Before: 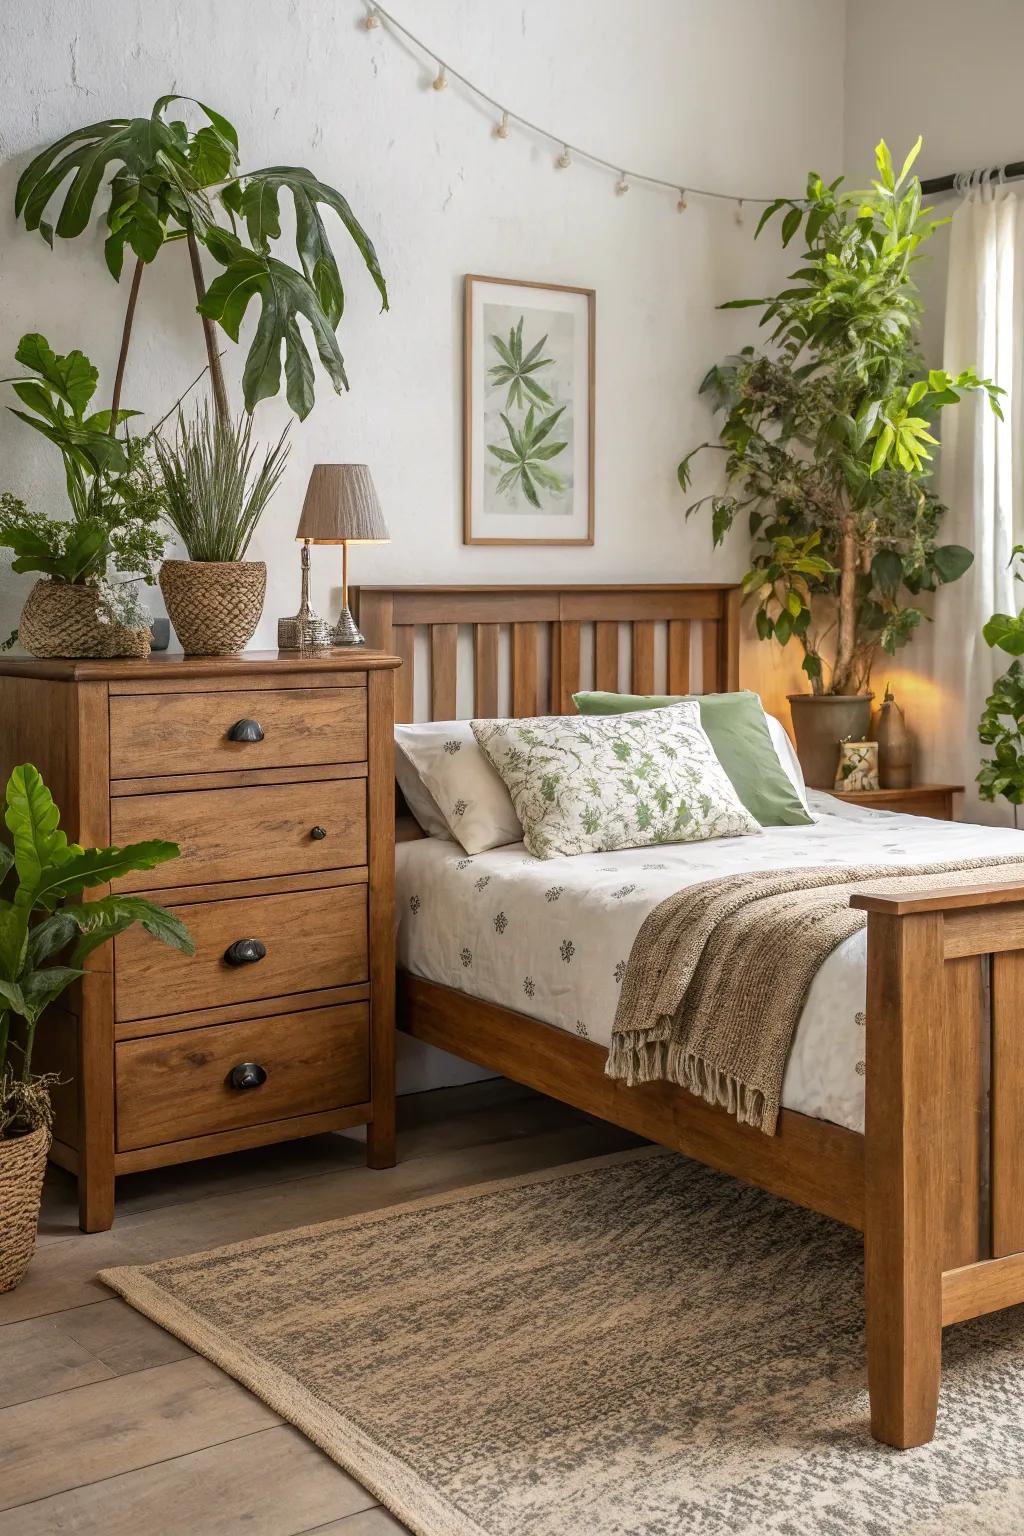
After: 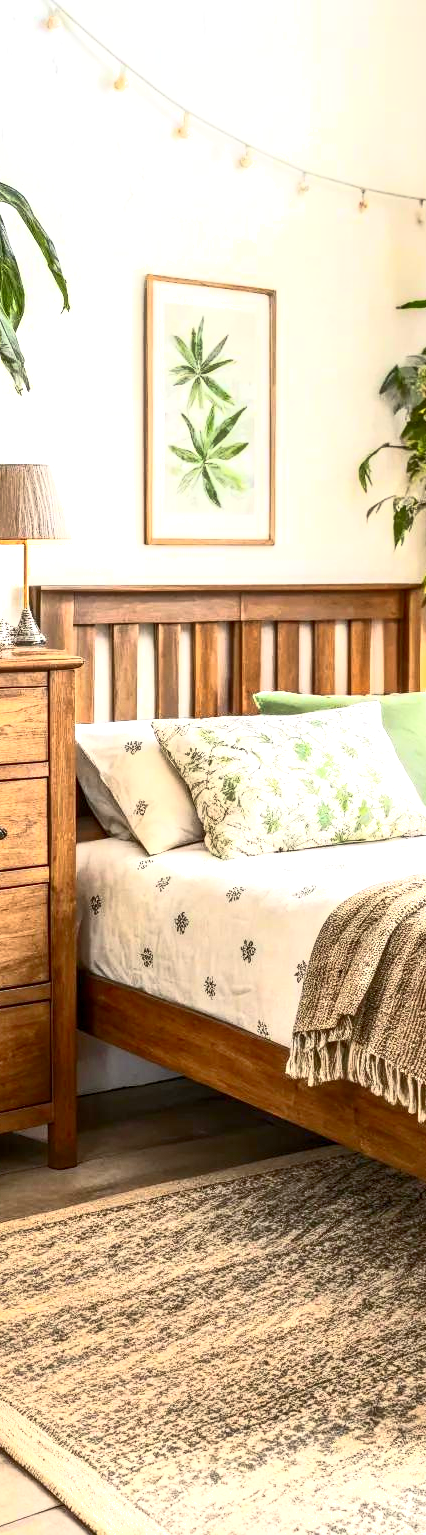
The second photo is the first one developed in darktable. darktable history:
crop: left 31.179%, right 27.164%
local contrast: detail 139%
shadows and highlights: on, module defaults
contrast brightness saturation: contrast 0.611, brightness 0.323, saturation 0.14
exposure: exposure 0.608 EV, compensate highlight preservation false
